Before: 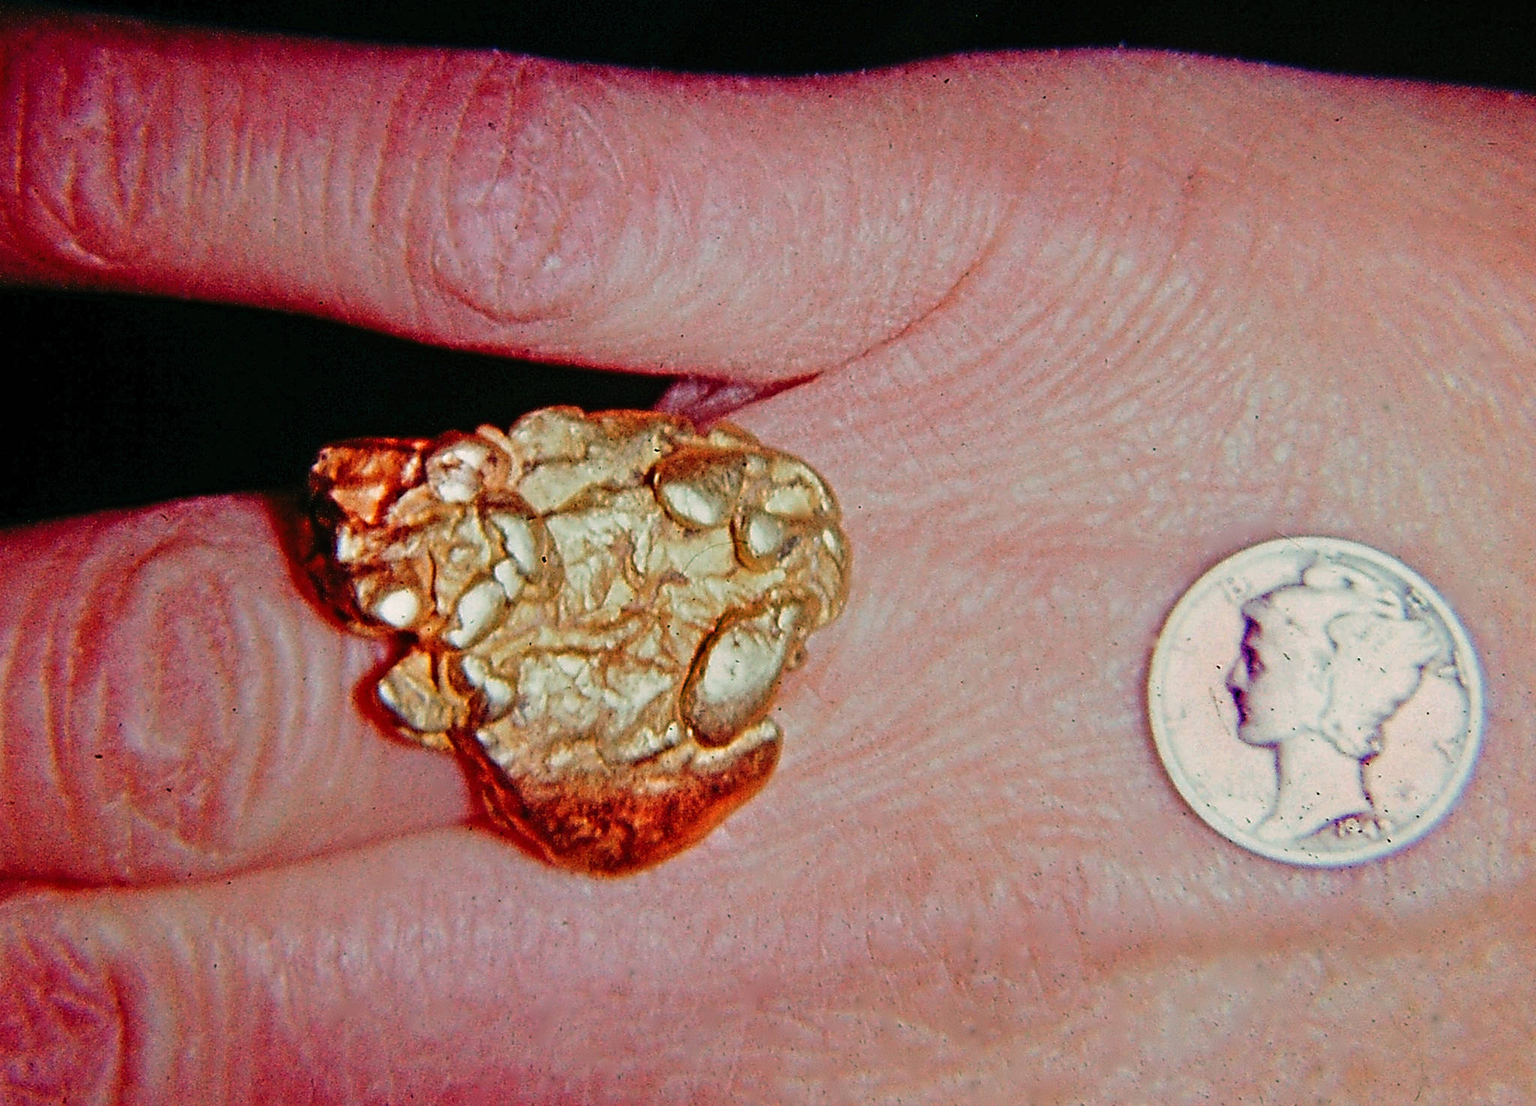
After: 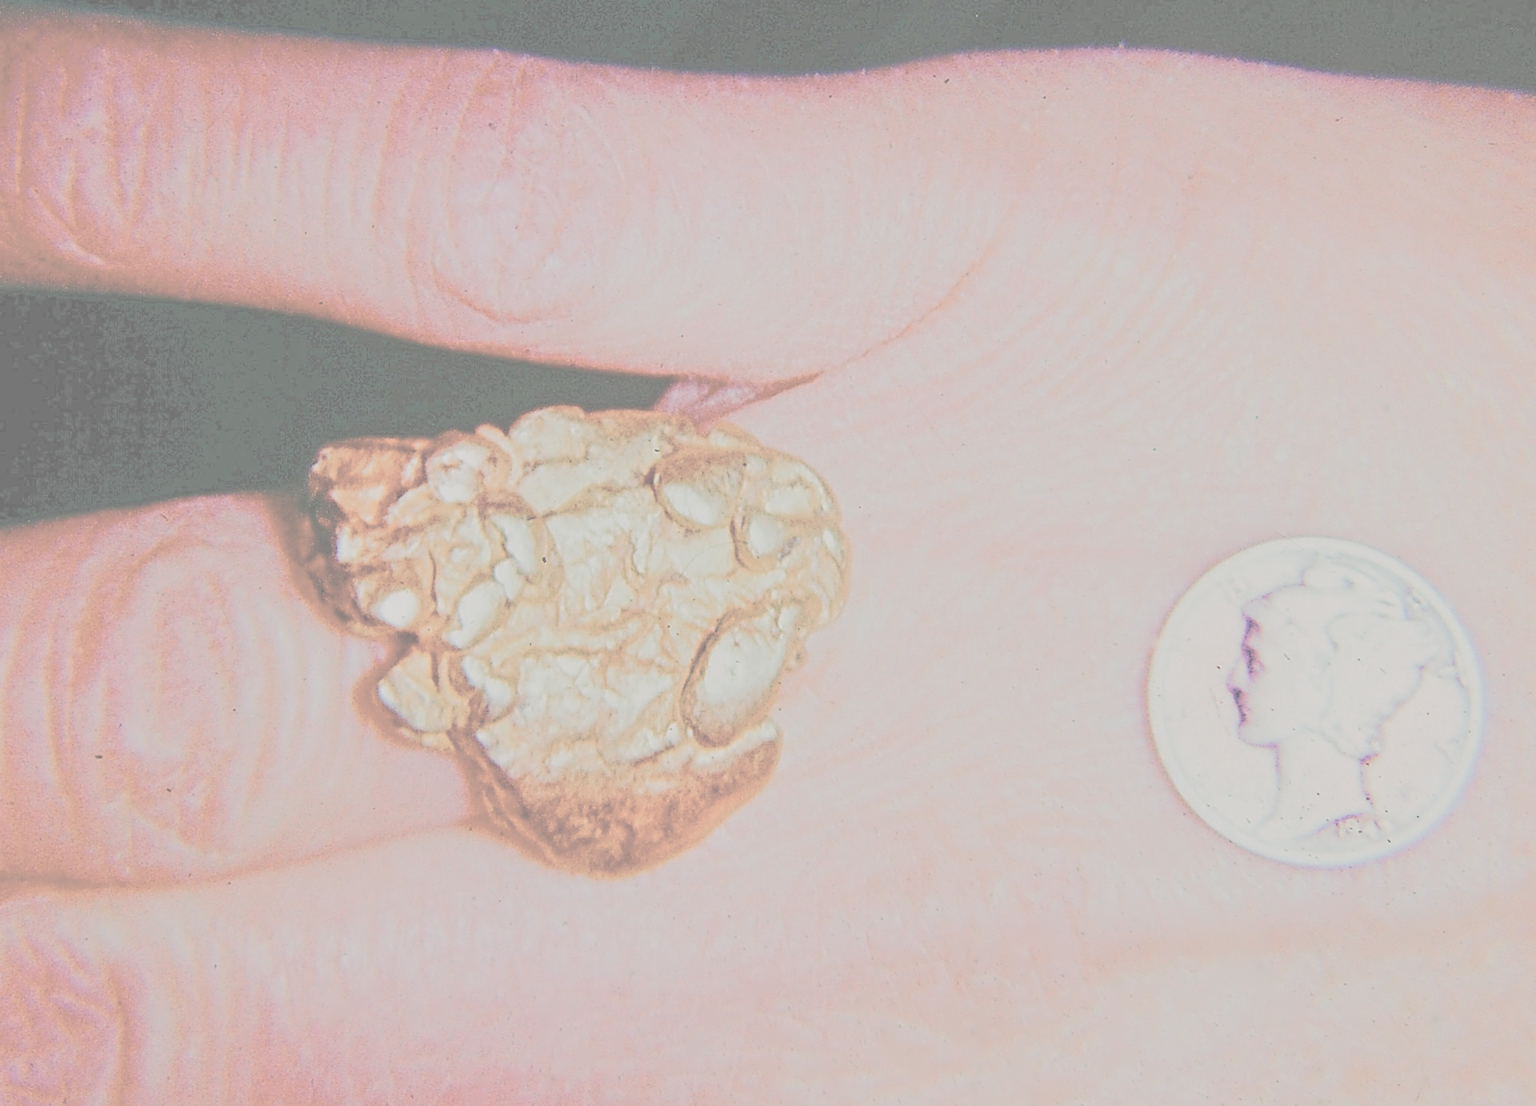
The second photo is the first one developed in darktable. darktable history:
color balance rgb: linear chroma grading › shadows 31.423%, linear chroma grading › global chroma -1.609%, linear chroma grading › mid-tones 4.396%, perceptual saturation grading › global saturation 30.321%, perceptual brilliance grading › mid-tones 10.477%, perceptual brilliance grading › shadows 15.105%, contrast -29.602%
contrast brightness saturation: contrast -0.319, brightness 0.751, saturation -0.776
